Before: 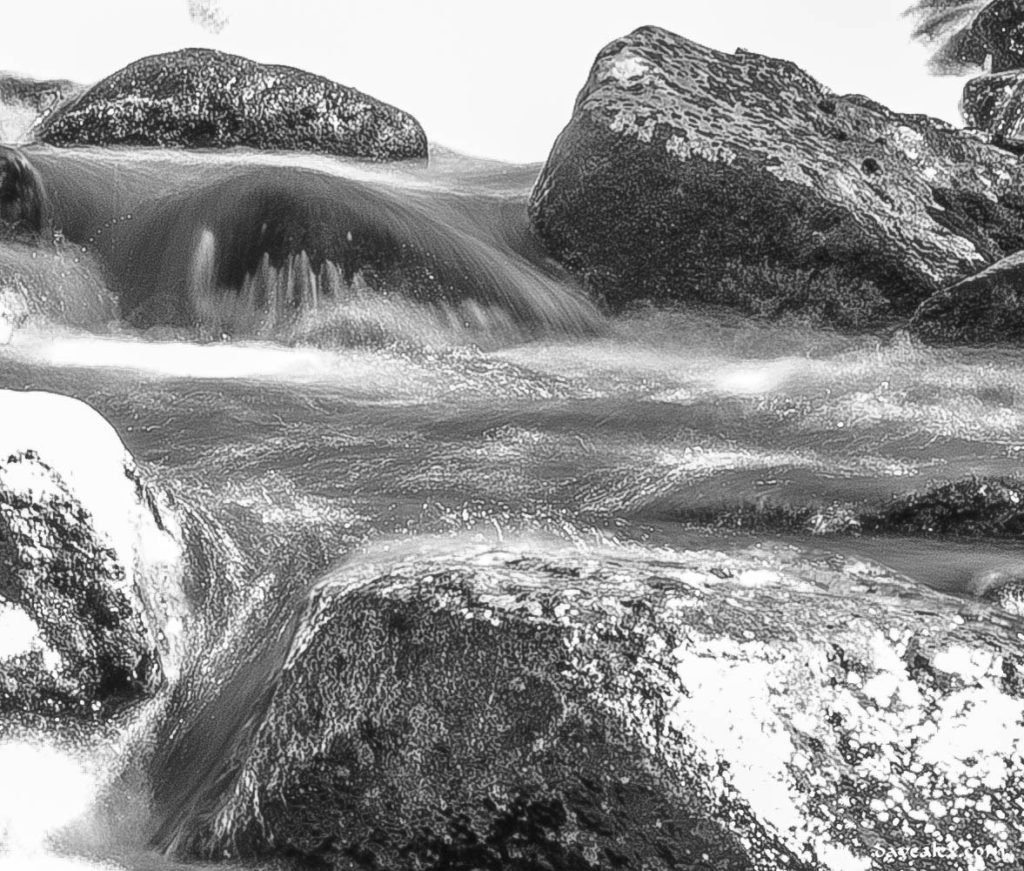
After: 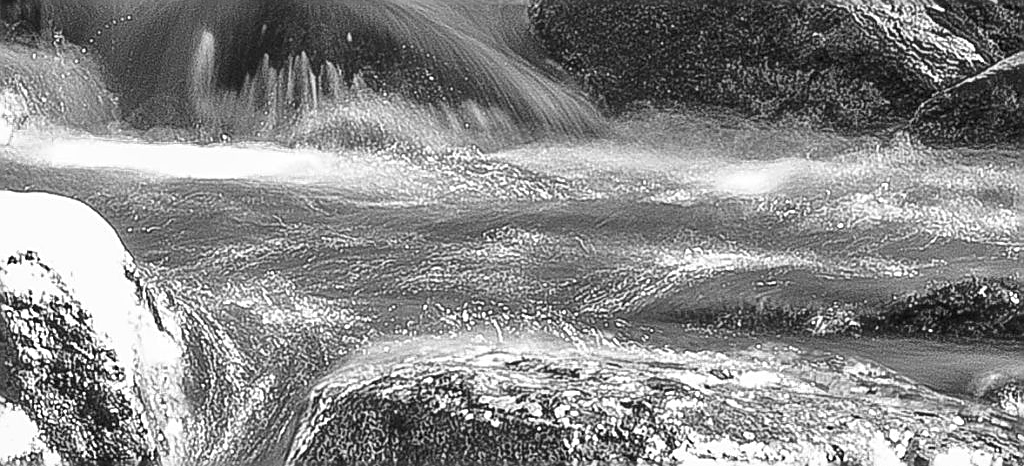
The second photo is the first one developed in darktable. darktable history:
crop and rotate: top 23.043%, bottom 23.437%
color balance rgb: perceptual saturation grading › global saturation 30%, global vibrance 20%
color balance: input saturation 80.07%
sharpen: amount 0.901
